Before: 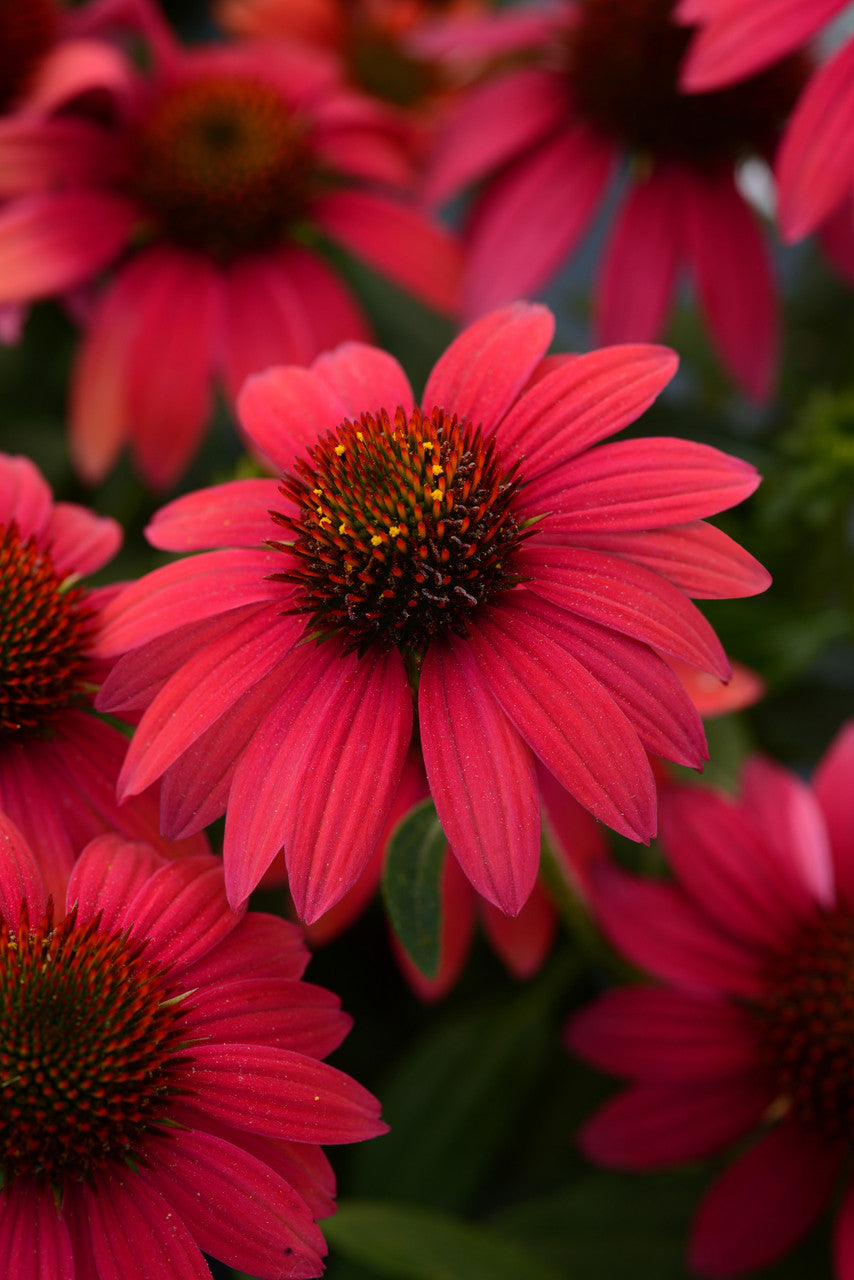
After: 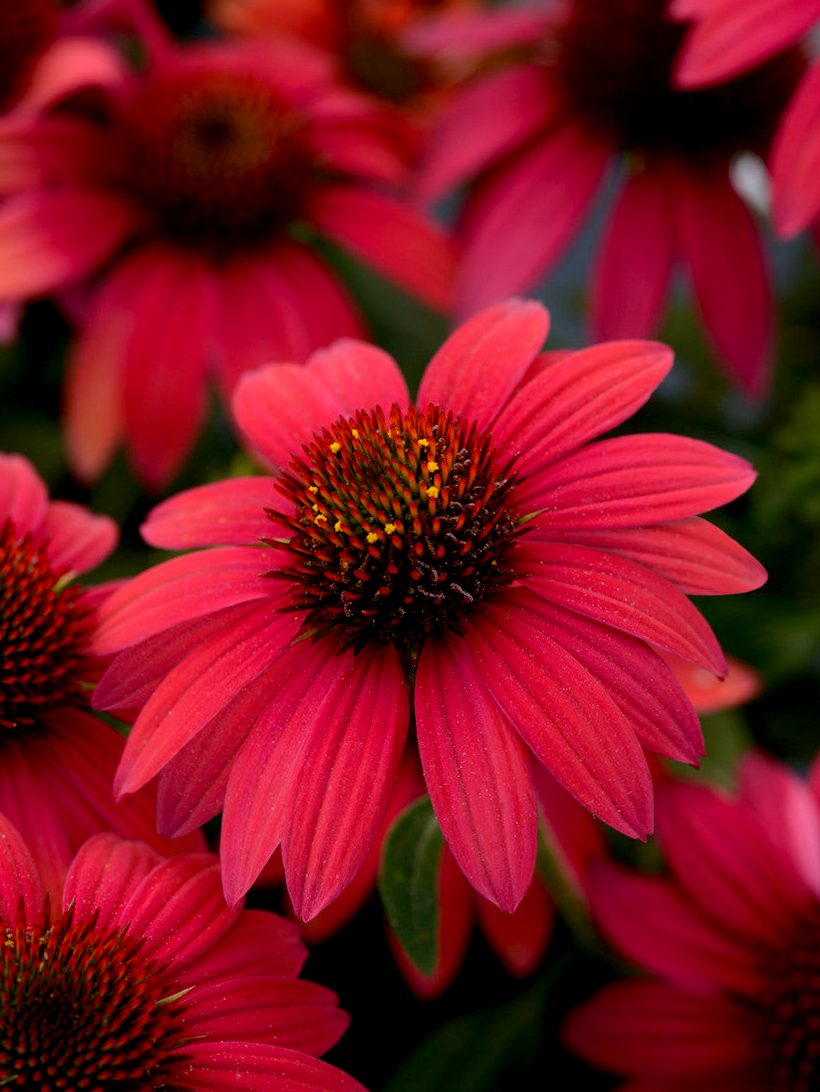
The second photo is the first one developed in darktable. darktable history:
exposure: black level correction 0.007, compensate highlight preservation false
crop and rotate: angle 0.2°, left 0.275%, right 3.127%, bottom 14.18%
